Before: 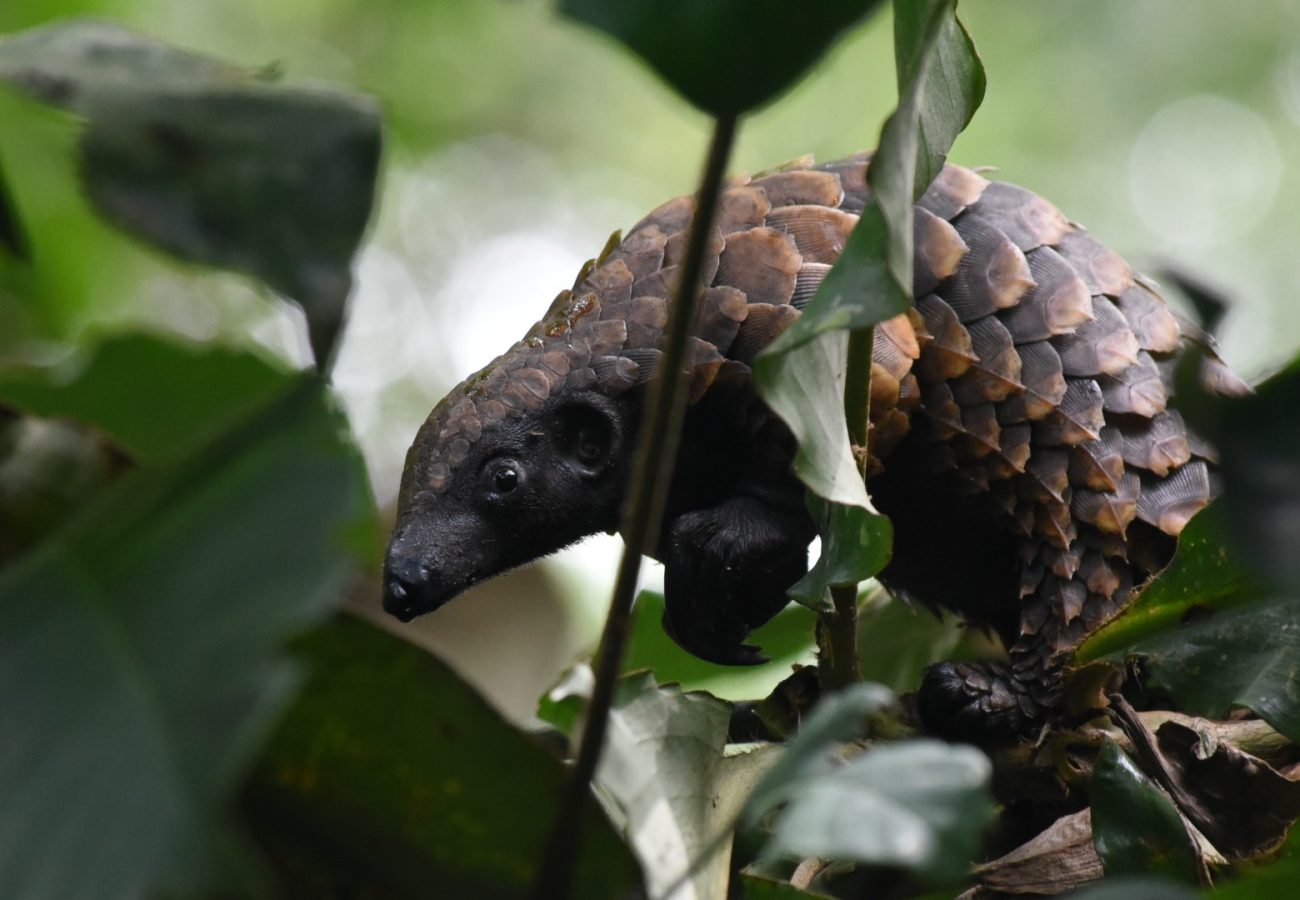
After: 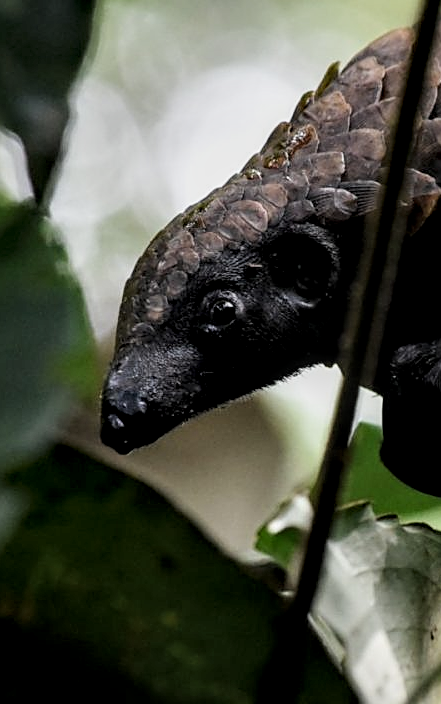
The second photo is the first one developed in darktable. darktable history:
local contrast: highlights 60%, shadows 61%, detail 160%
tone equalizer: on, module defaults
crop and rotate: left 21.742%, top 18.711%, right 44.301%, bottom 2.978%
filmic rgb: black relative exposure -8 EV, white relative exposure 3.83 EV, threshold 3.04 EV, hardness 4.29, enable highlight reconstruction true
sharpen: on, module defaults
